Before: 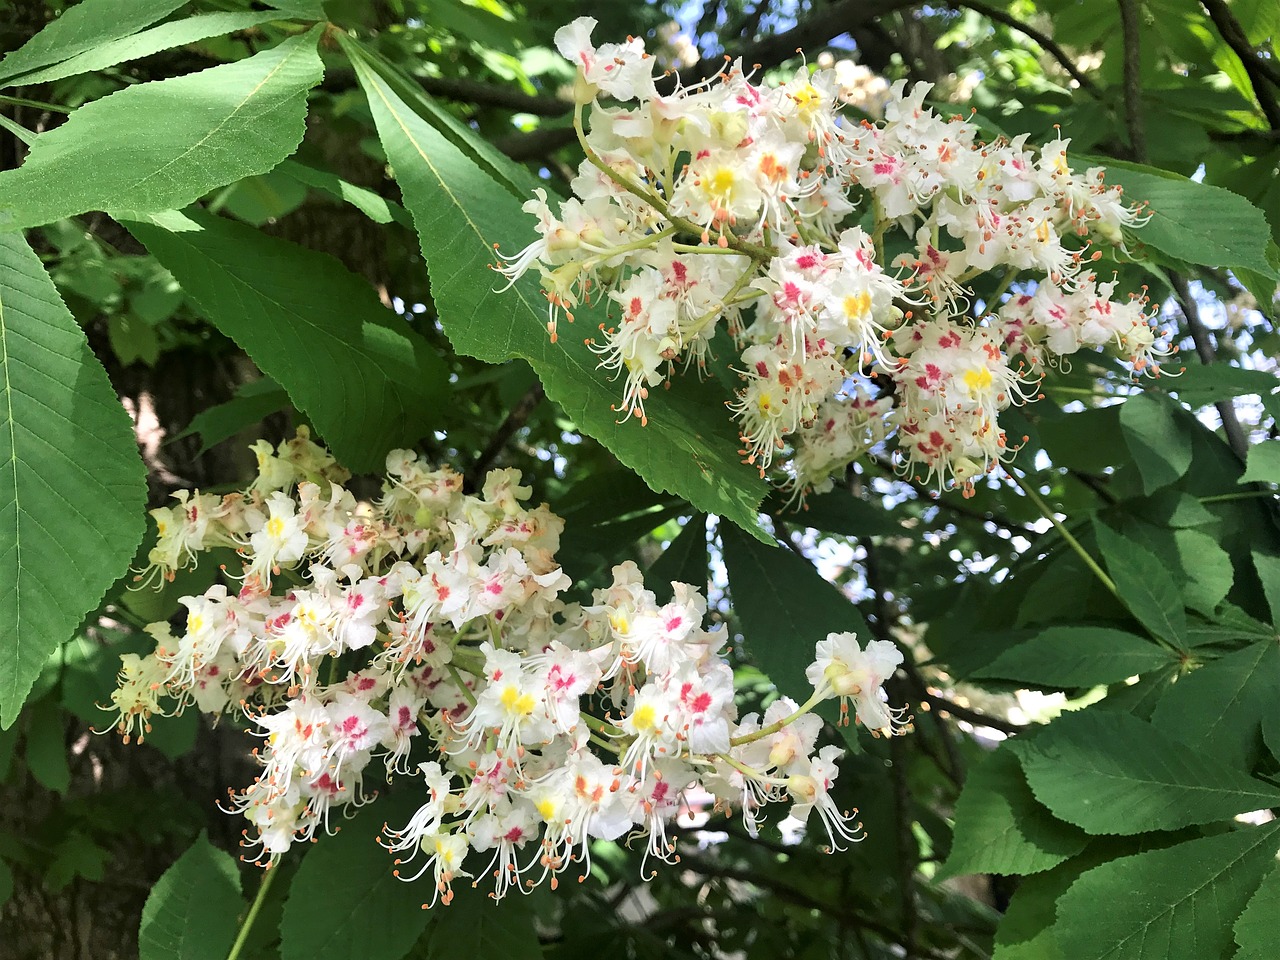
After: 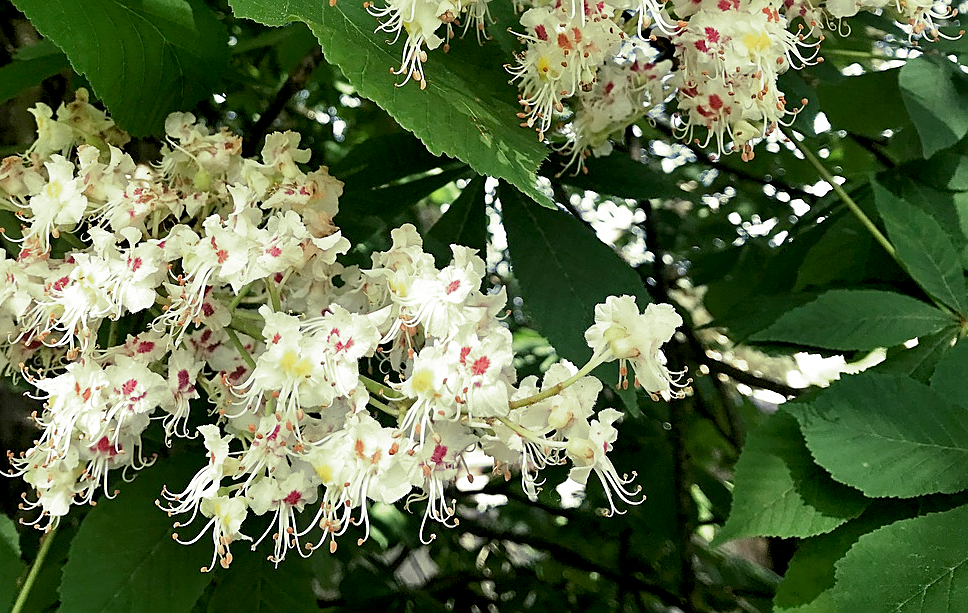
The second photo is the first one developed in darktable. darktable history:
split-toning: shadows › hue 290.82°, shadows › saturation 0.34, highlights › saturation 0.38, balance 0, compress 50%
exposure: black level correction 0.009, compensate highlight preservation false
sharpen: on, module defaults
crop and rotate: left 17.299%, top 35.115%, right 7.015%, bottom 1.024%
